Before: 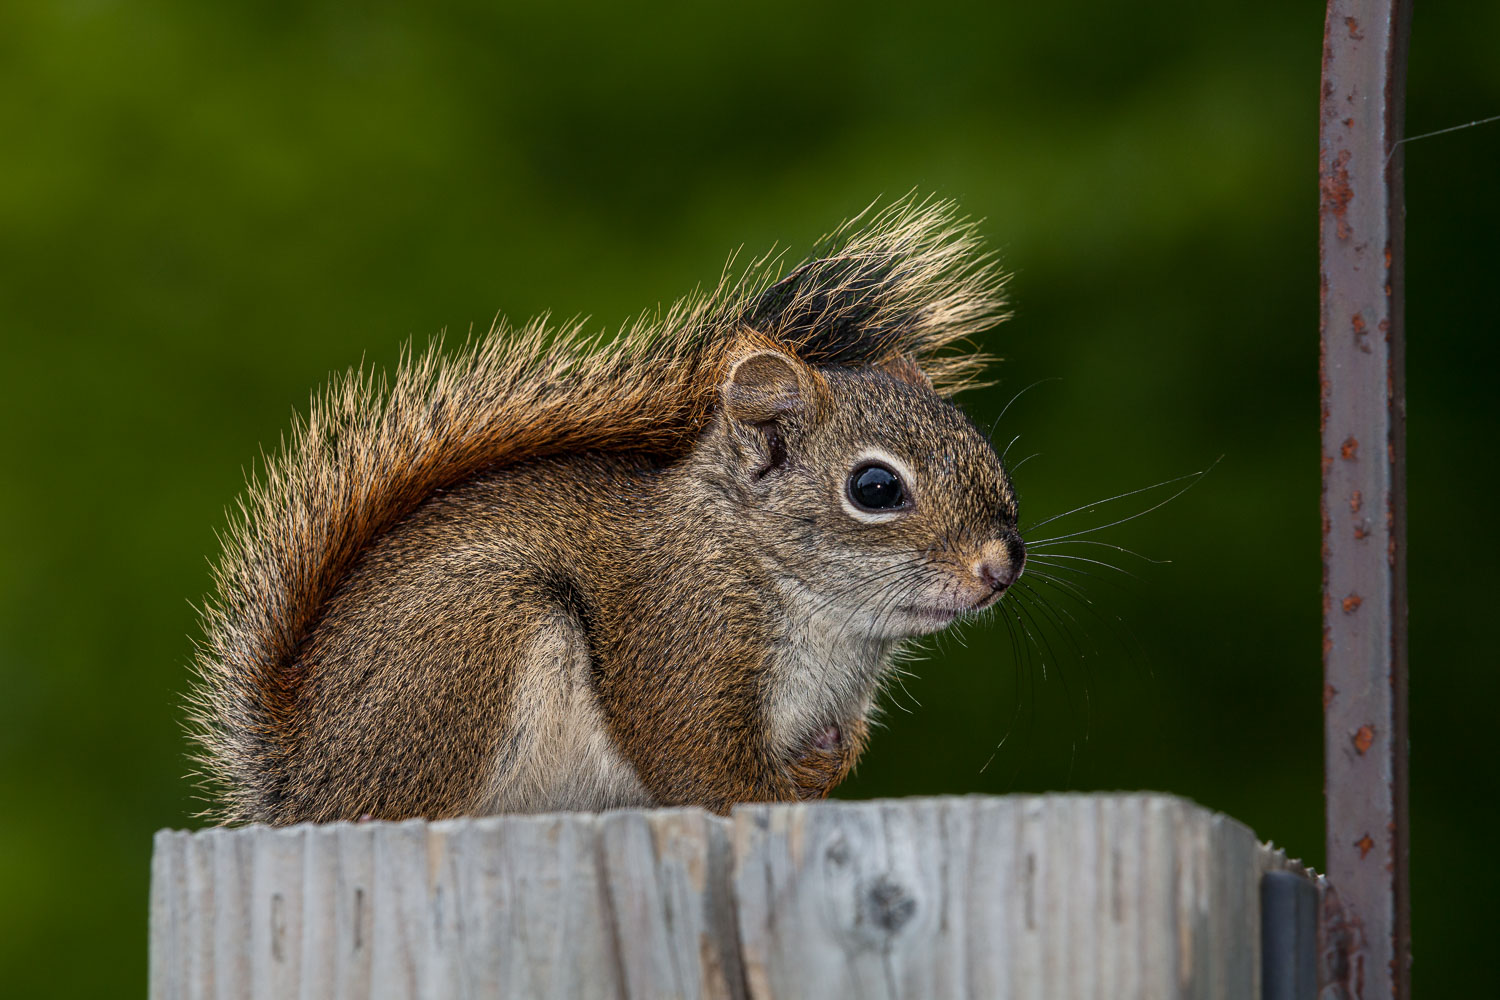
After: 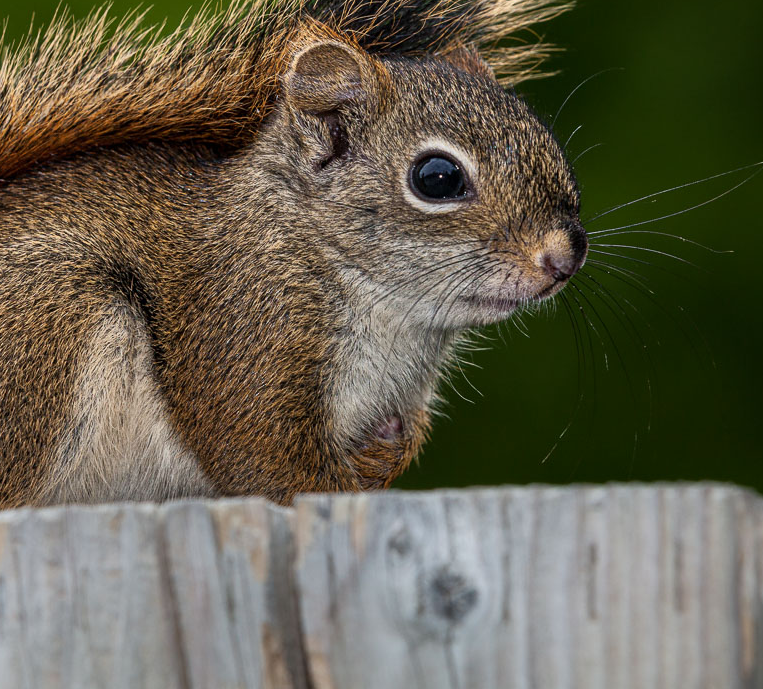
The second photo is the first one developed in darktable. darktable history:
crop and rotate: left 29.256%, top 31.037%, right 19.836%
